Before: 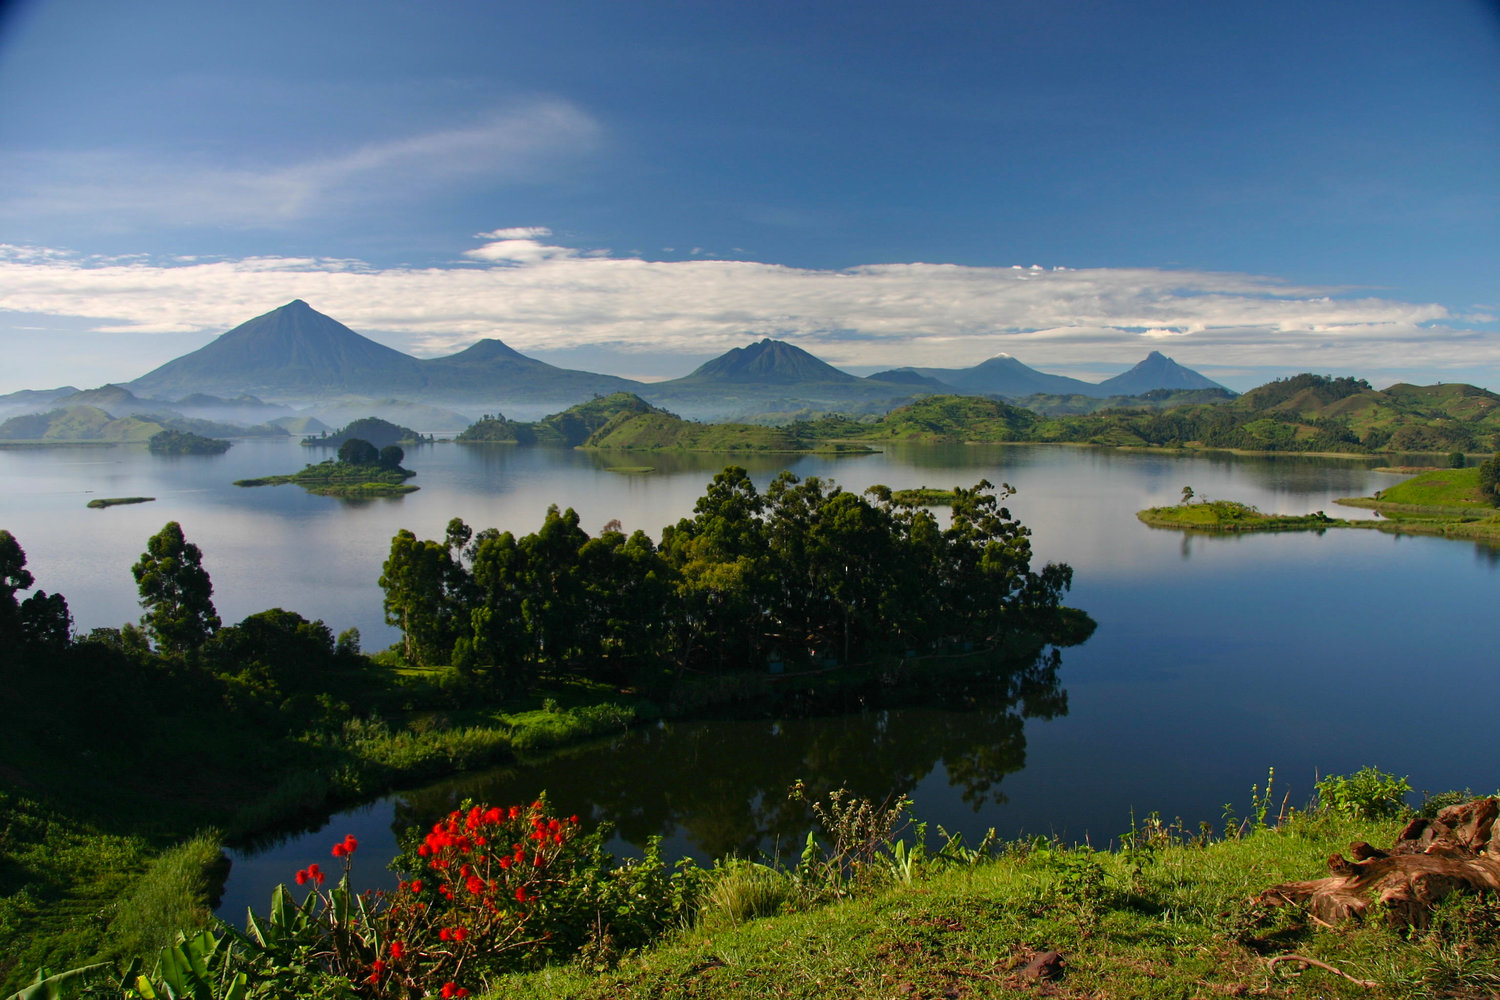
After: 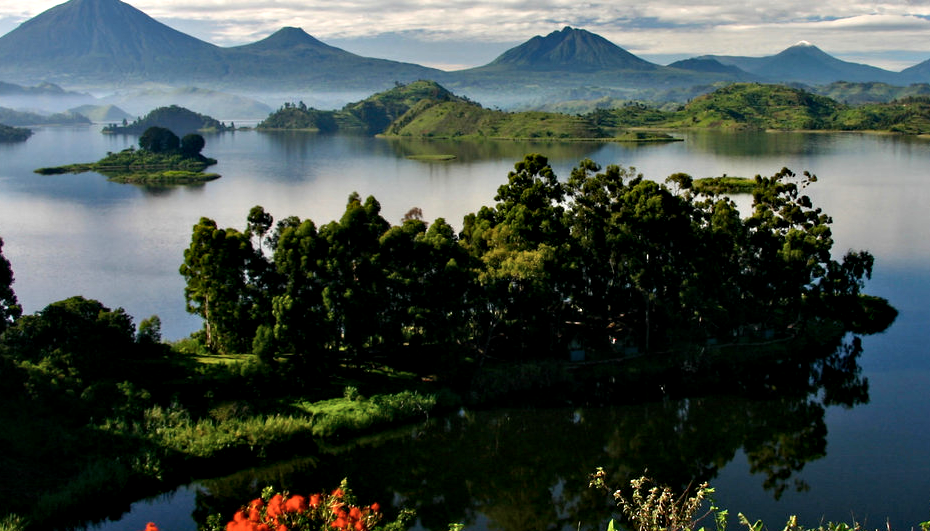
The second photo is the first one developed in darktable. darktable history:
exposure: exposure 0.207 EV, compensate highlight preservation false
contrast equalizer: y [[0.545, 0.572, 0.59, 0.59, 0.571, 0.545], [0.5 ×6], [0.5 ×6], [0 ×6], [0 ×6]]
crop: left 13.312%, top 31.28%, right 24.627%, bottom 15.582%
